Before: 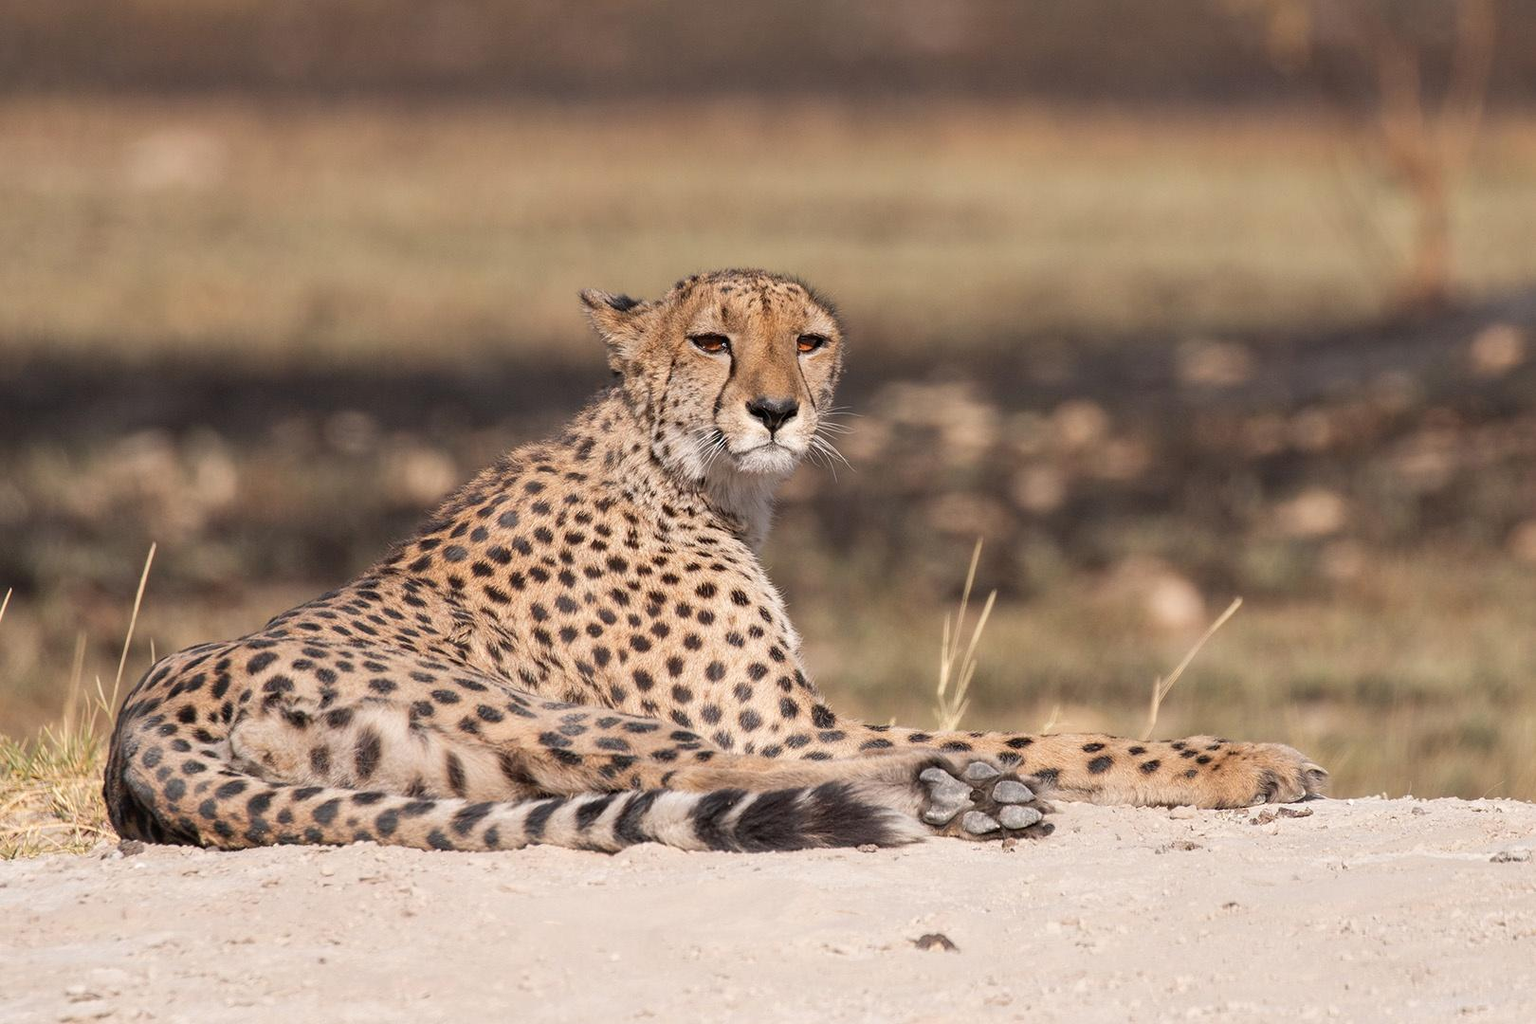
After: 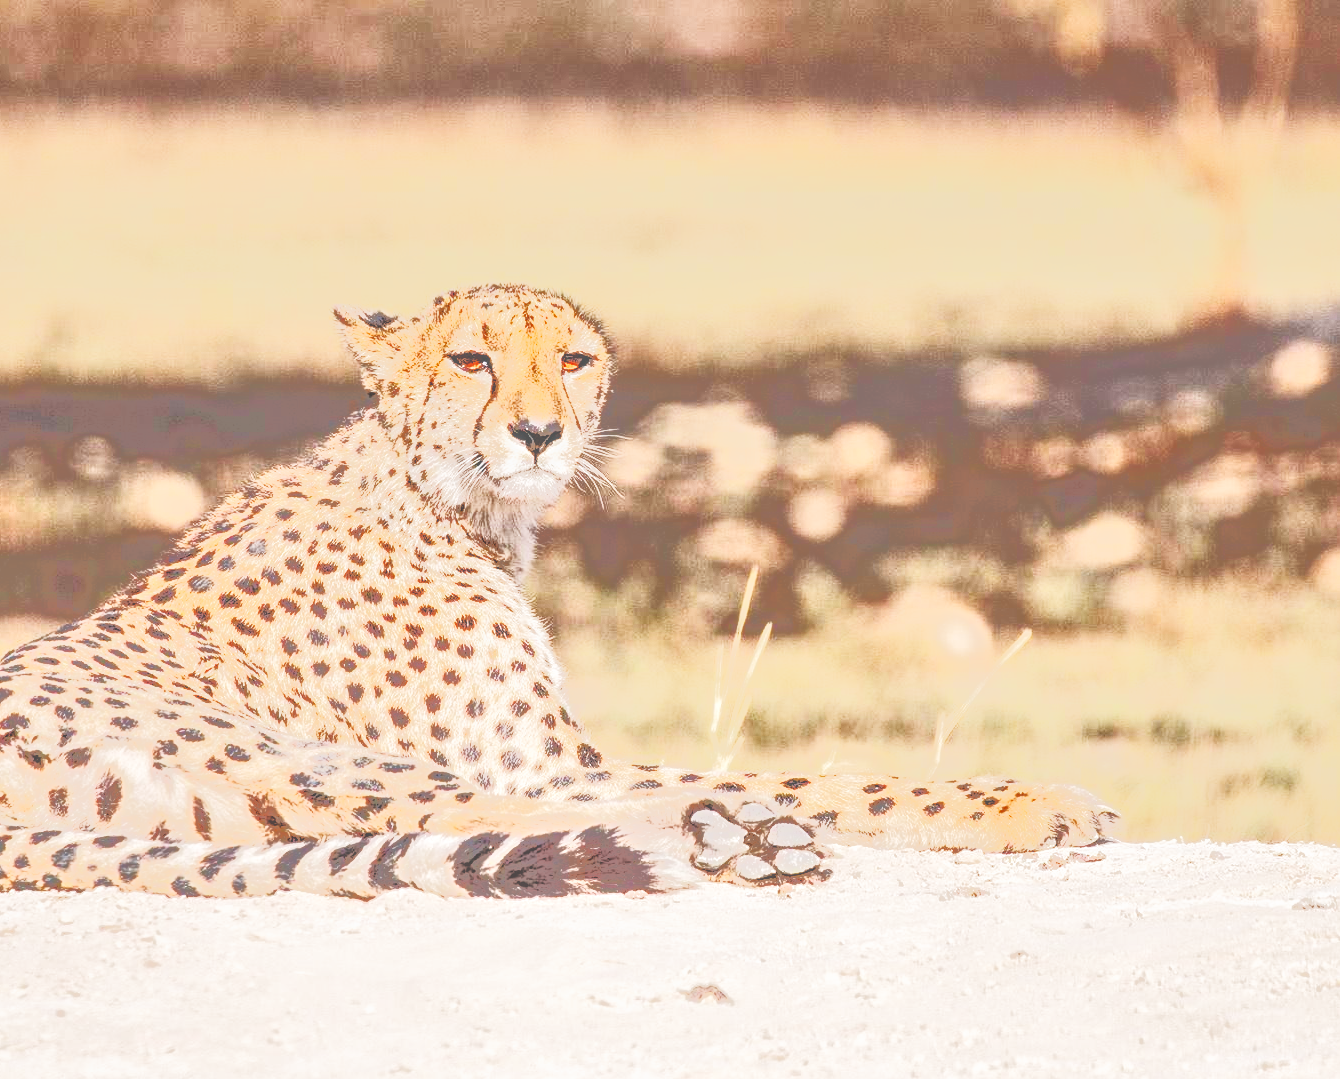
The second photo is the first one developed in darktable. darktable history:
shadows and highlights: radius 127.79, shadows 30.42, highlights -31.12, low approximation 0.01, soften with gaussian
crop: left 17.283%, bottom 0.038%
local contrast: highlights 71%, shadows 10%, midtone range 0.194
base curve: curves: ch0 [(0, 0.003) (0.001, 0.002) (0.006, 0.004) (0.02, 0.022) (0.048, 0.086) (0.094, 0.234) (0.162, 0.431) (0.258, 0.629) (0.385, 0.8) (0.548, 0.918) (0.751, 0.988) (1, 1)], preserve colors none
tone equalizer: -7 EV -0.638 EV, -6 EV 0.96 EV, -5 EV -0.428 EV, -4 EV 0.442 EV, -3 EV 0.419 EV, -2 EV 0.146 EV, -1 EV -0.155 EV, +0 EV -0.387 EV, edges refinement/feathering 500, mask exposure compensation -1.57 EV, preserve details no
contrast brightness saturation: saturation 0.184
